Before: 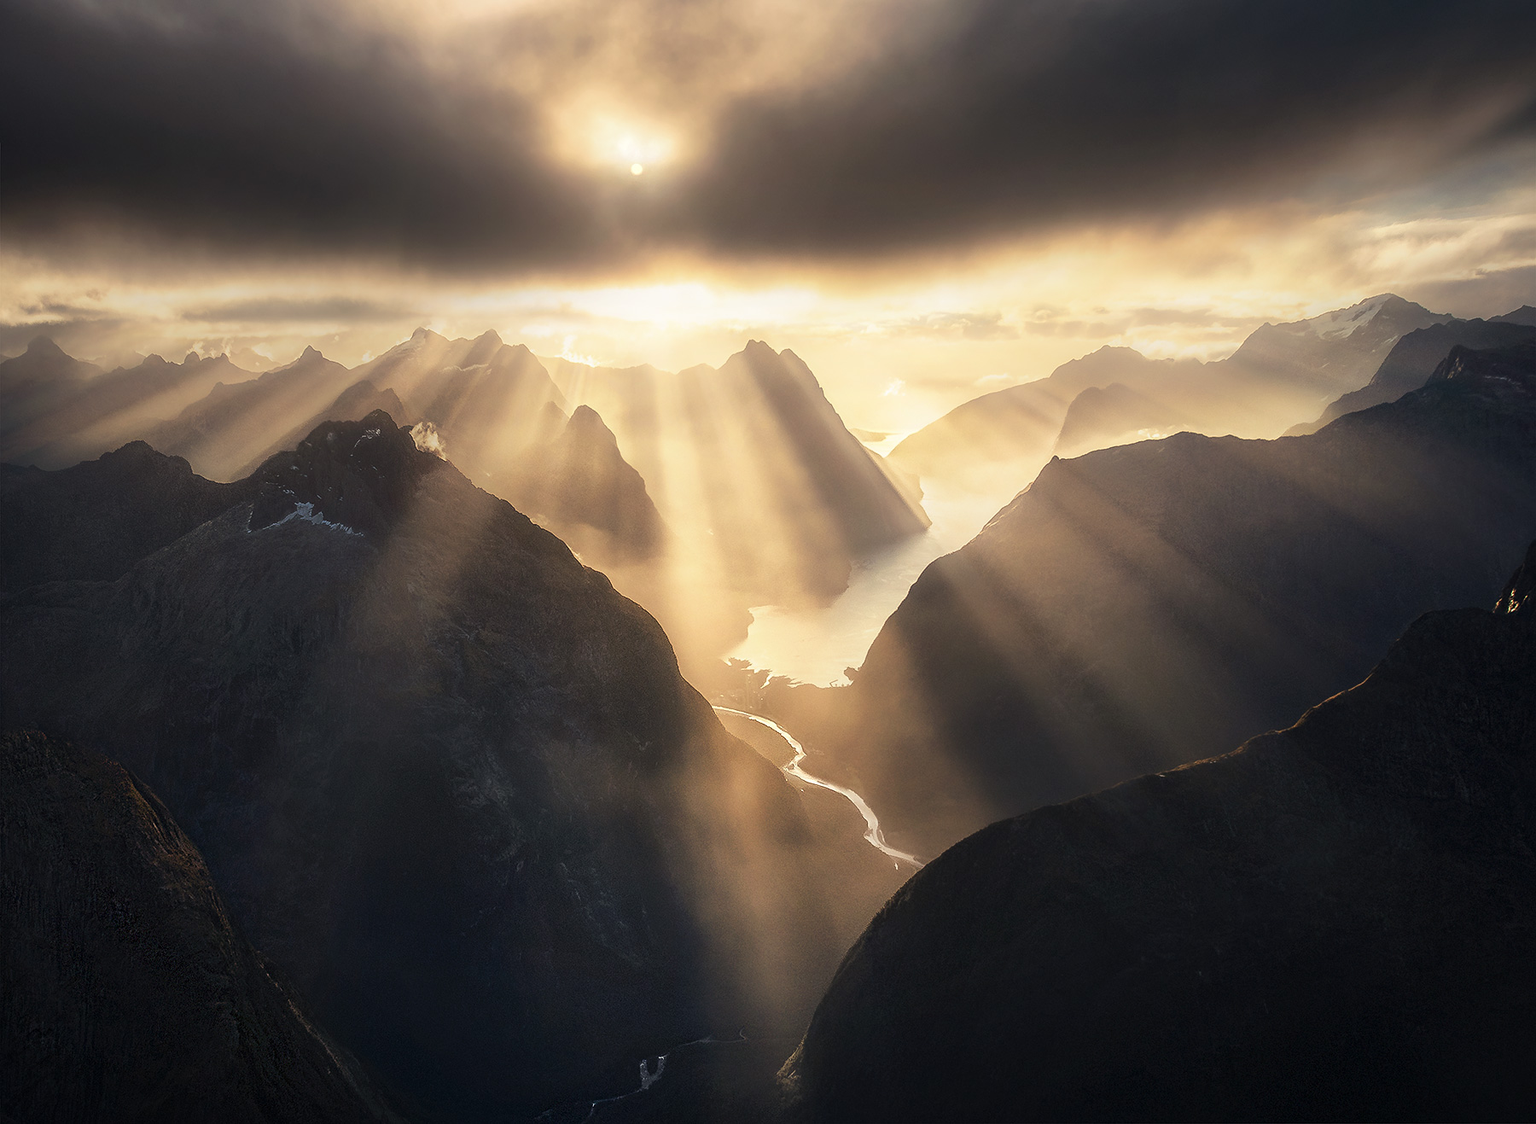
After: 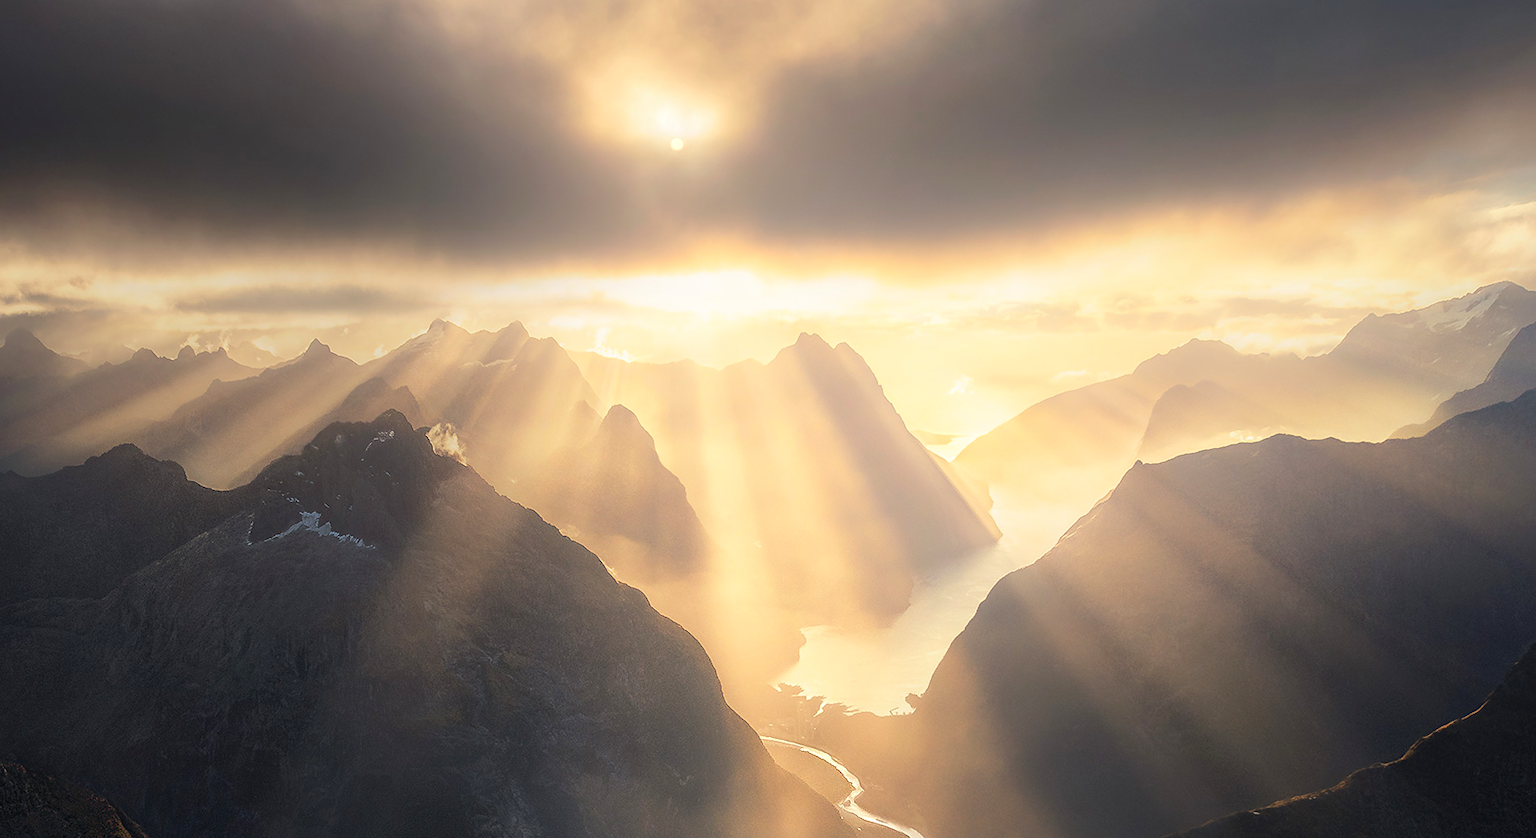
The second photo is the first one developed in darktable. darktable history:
color correction: saturation 1.11
bloom: size 40%
crop: left 1.509%, top 3.452%, right 7.696%, bottom 28.452%
shadows and highlights: shadows 20.91, highlights -35.45, soften with gaussian
